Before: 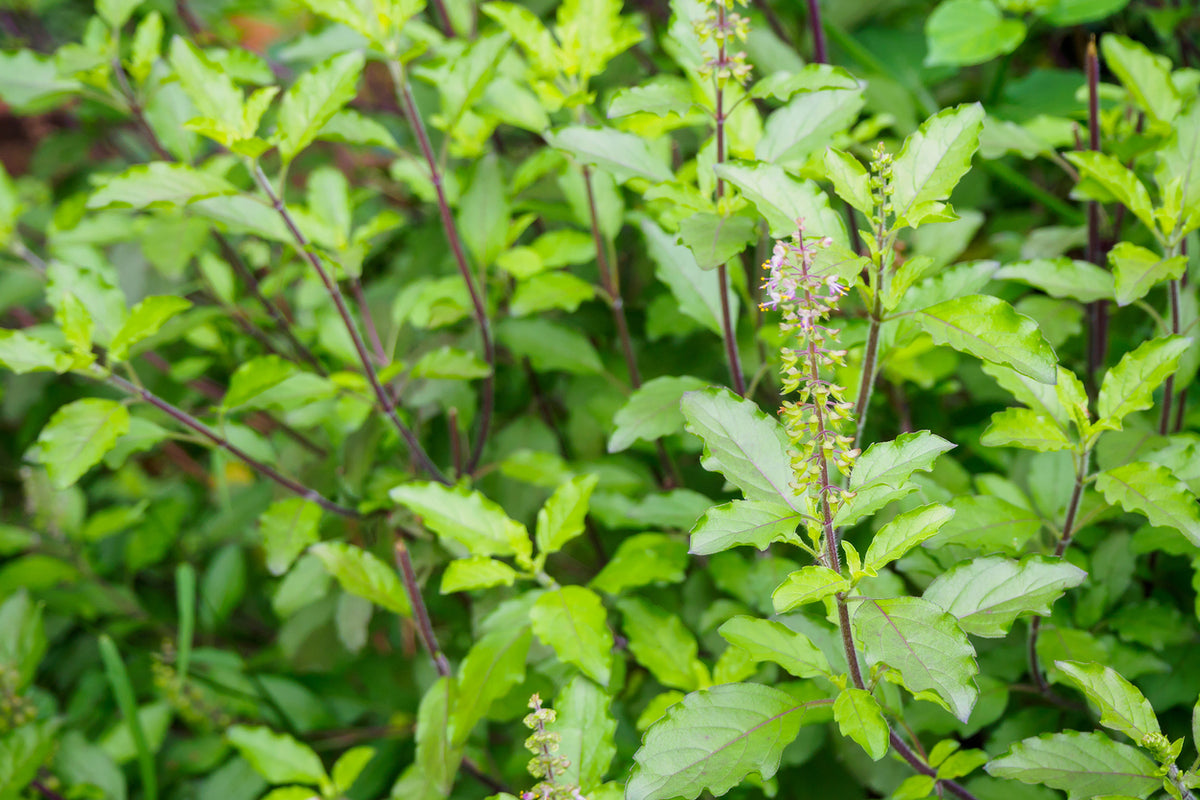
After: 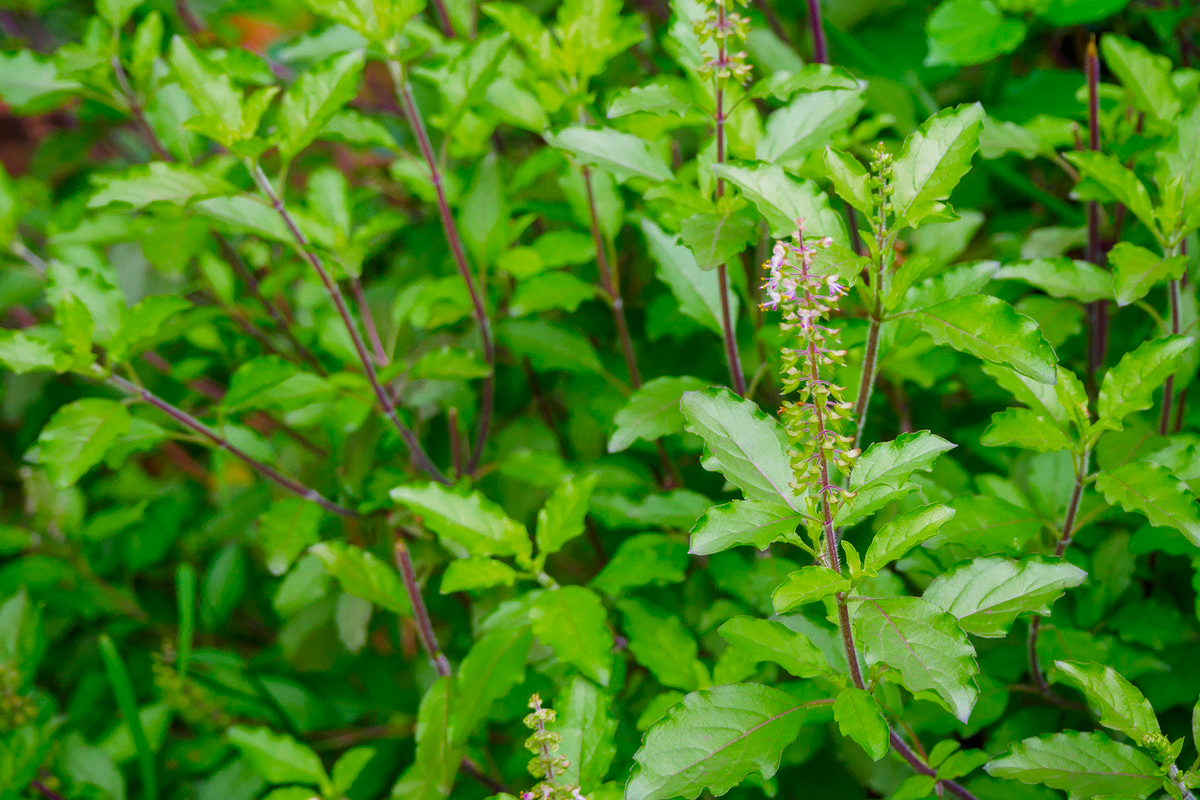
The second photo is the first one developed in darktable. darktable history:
color zones: curves: ch0 [(0, 0.425) (0.143, 0.422) (0.286, 0.42) (0.429, 0.419) (0.571, 0.419) (0.714, 0.42) (0.857, 0.422) (1, 0.425)]; ch1 [(0, 0.666) (0.143, 0.669) (0.286, 0.671) (0.429, 0.67) (0.571, 0.67) (0.714, 0.67) (0.857, 0.67) (1, 0.666)]
